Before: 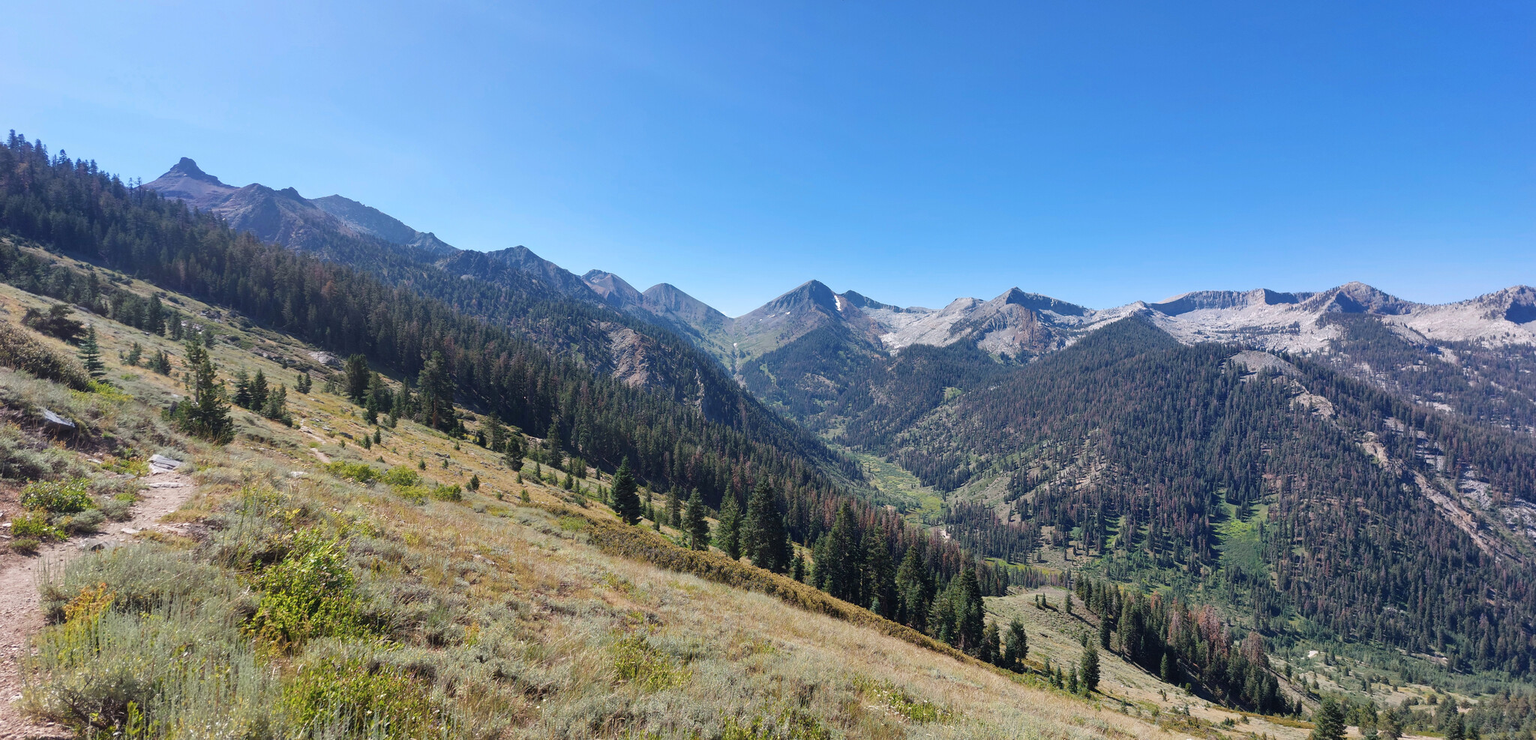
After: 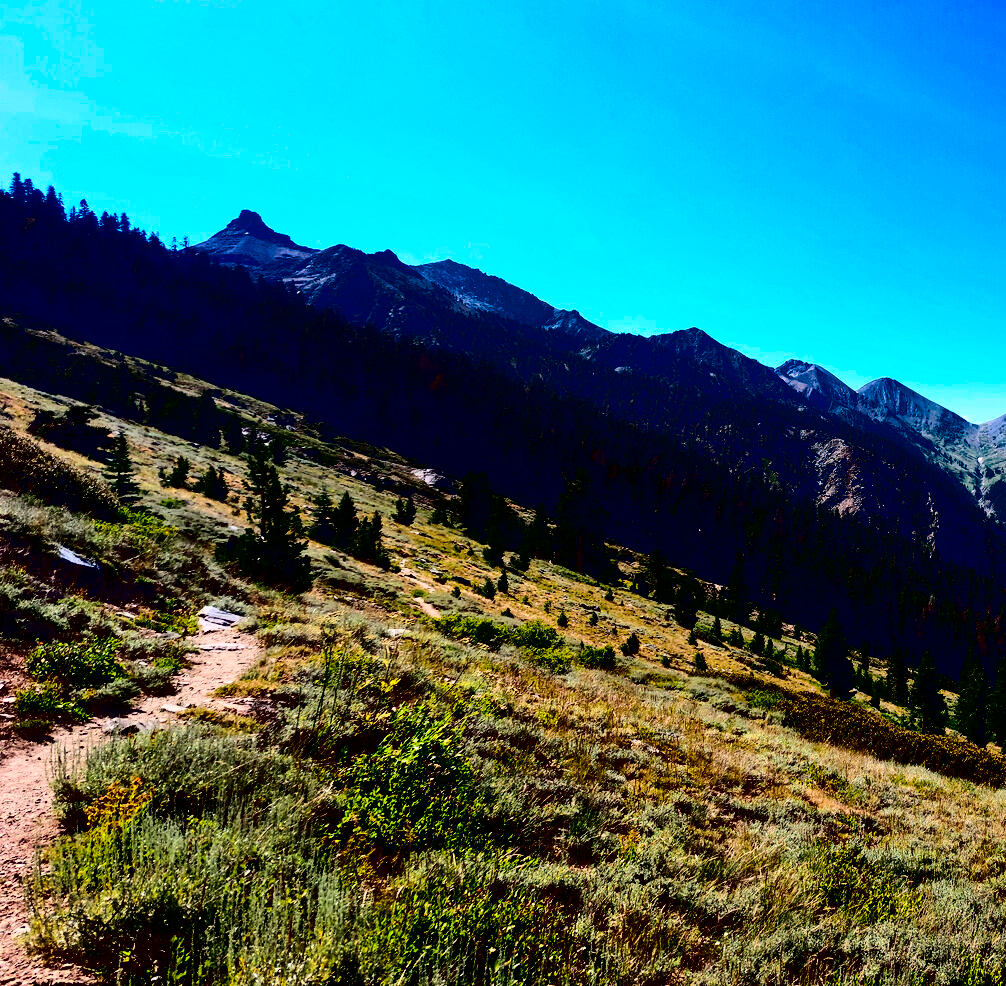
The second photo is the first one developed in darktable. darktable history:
tone curve: curves: ch0 [(0, 0) (0.003, 0.002) (0.011, 0.009) (0.025, 0.021) (0.044, 0.037) (0.069, 0.058) (0.1, 0.084) (0.136, 0.114) (0.177, 0.149) (0.224, 0.188) (0.277, 0.232) (0.335, 0.281) (0.399, 0.341) (0.468, 0.416) (0.543, 0.496) (0.623, 0.574) (0.709, 0.659) (0.801, 0.754) (0.898, 0.876) (1, 1)], preserve colors none
crop and rotate: left 0%, top 0%, right 50.845%
contrast brightness saturation: contrast 0.77, brightness -1, saturation 1
base curve: preserve colors none
